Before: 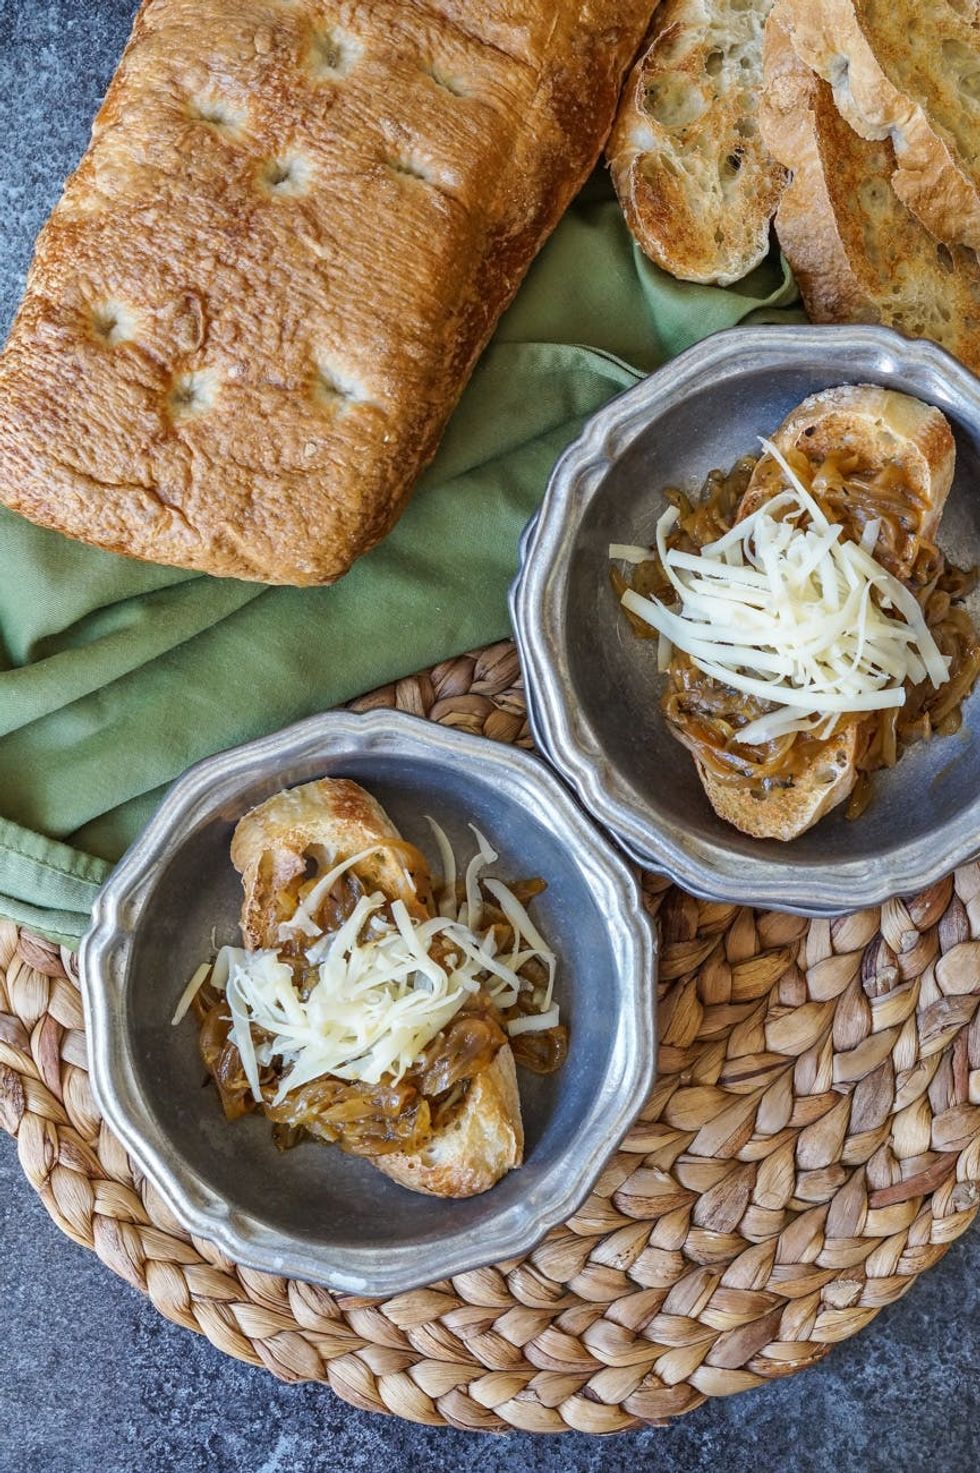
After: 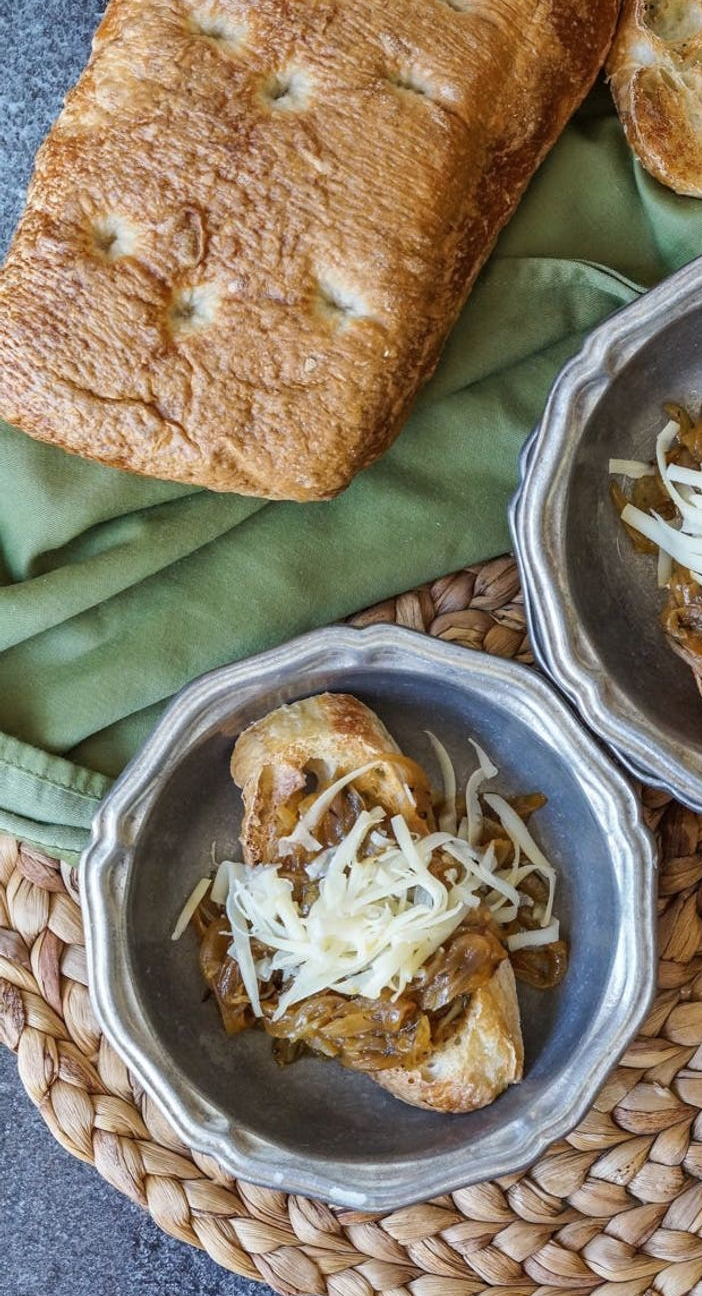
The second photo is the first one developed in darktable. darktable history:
contrast brightness saturation: contrast 0.01, saturation -0.05
crop: top 5.803%, right 27.864%, bottom 5.804%
